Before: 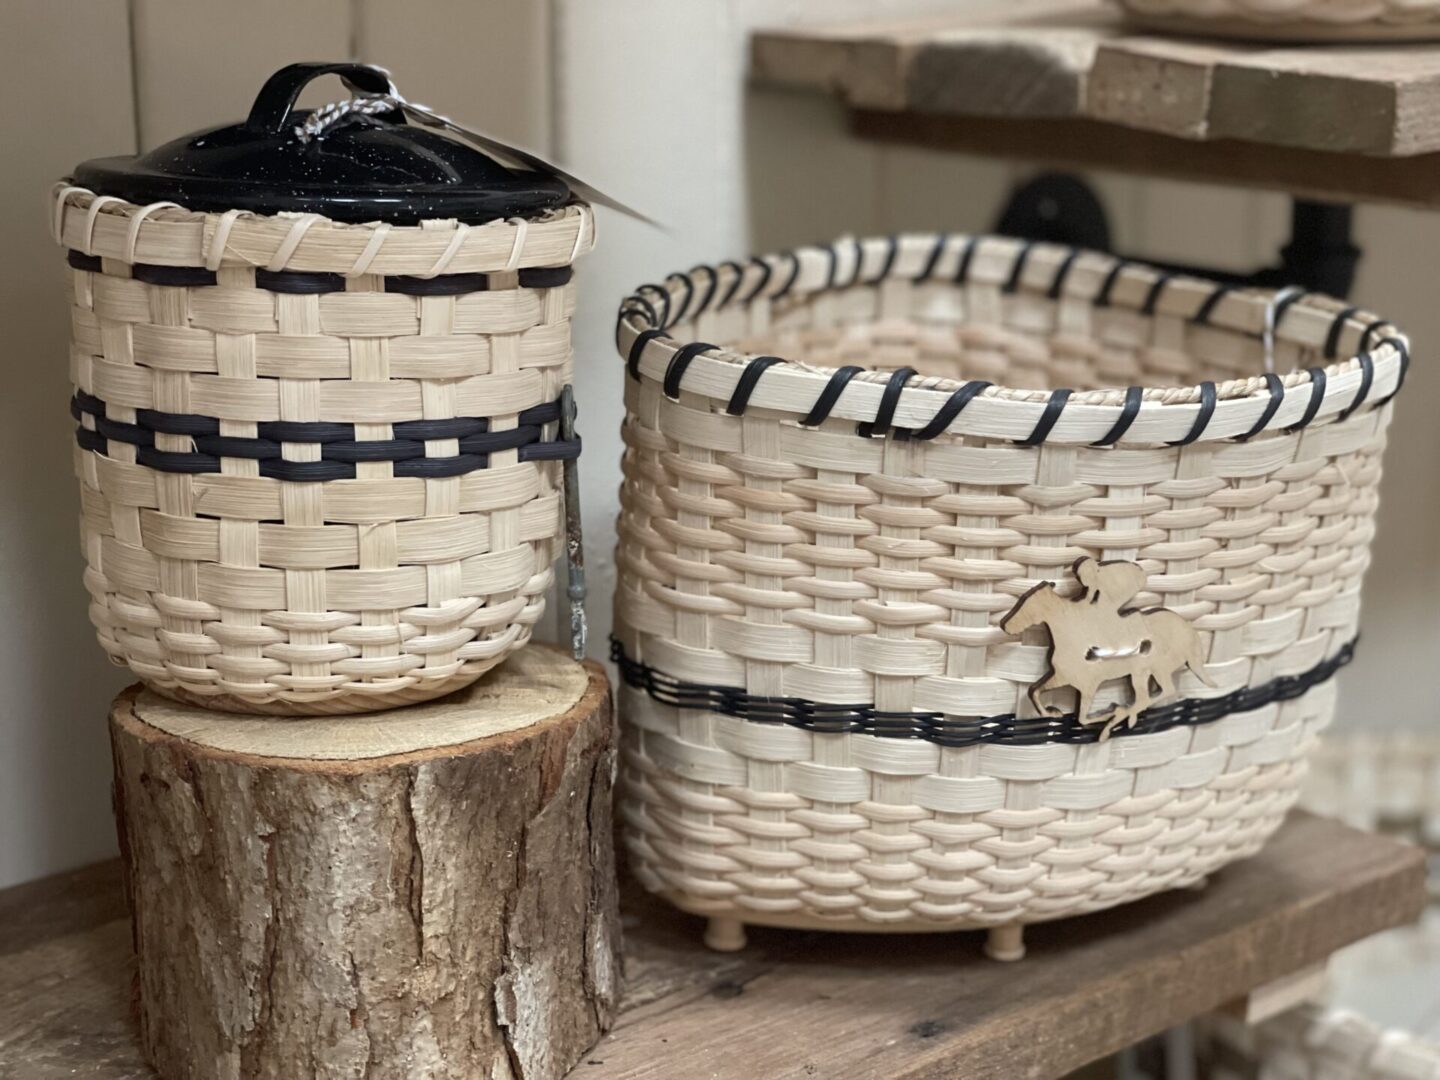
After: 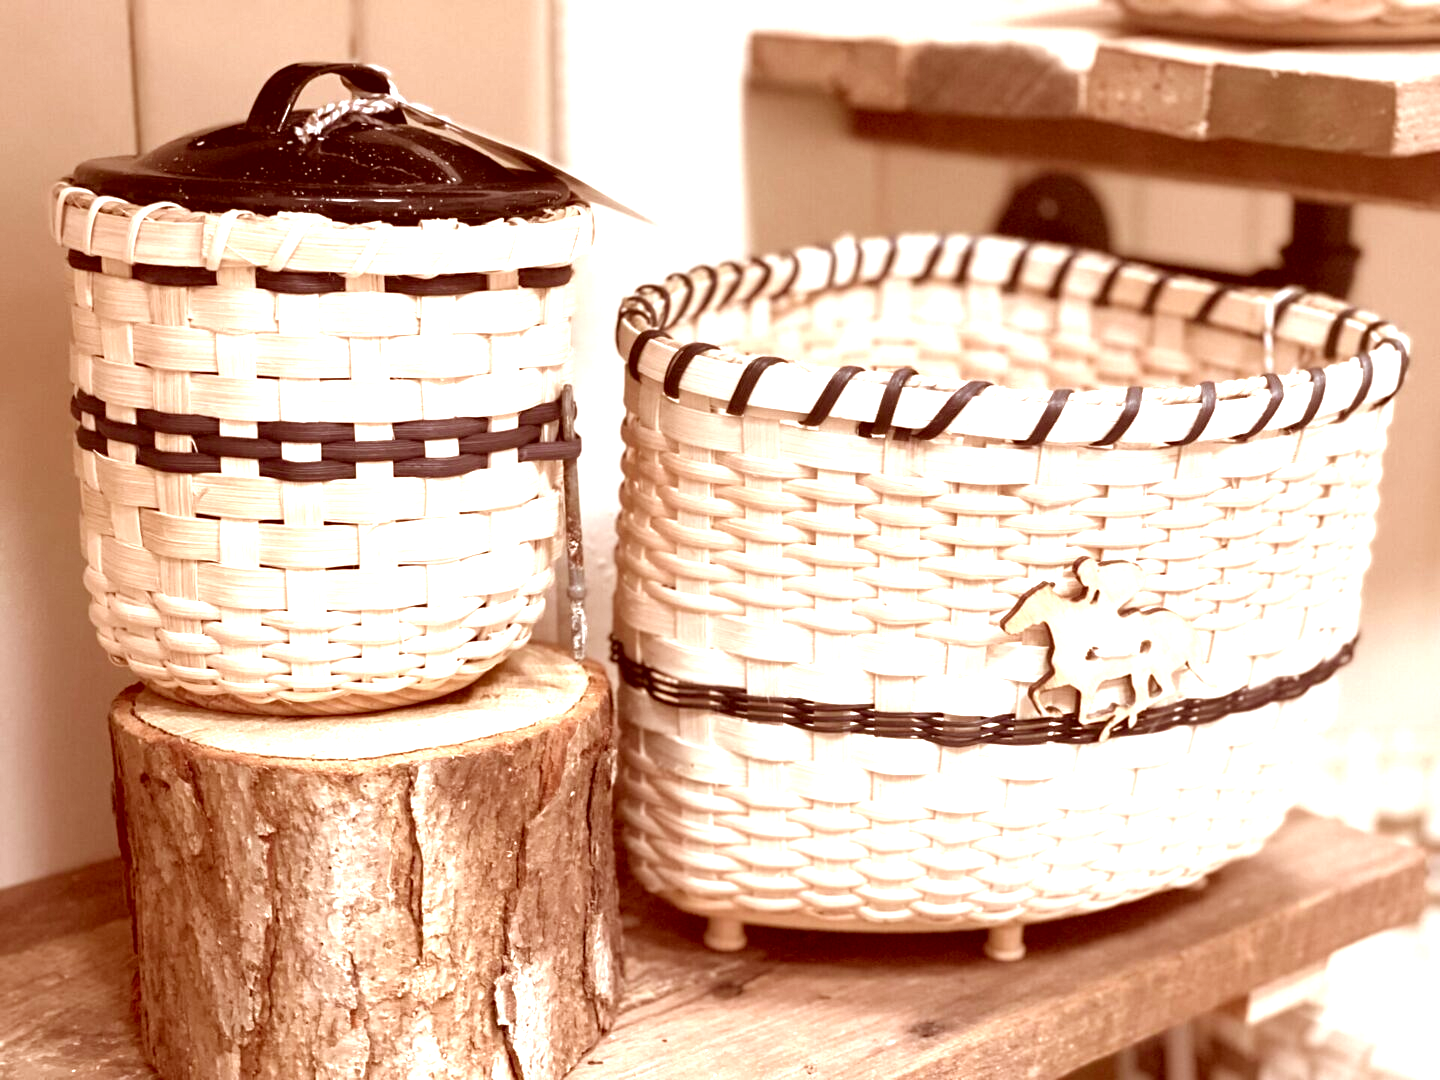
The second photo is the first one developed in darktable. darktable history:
exposure: black level correction 0, exposure 1.5 EV, compensate highlight preservation false
color correction: highlights a* 9.03, highlights b* 8.71, shadows a* 40, shadows b* 40, saturation 0.8
contrast brightness saturation: saturation -0.1
